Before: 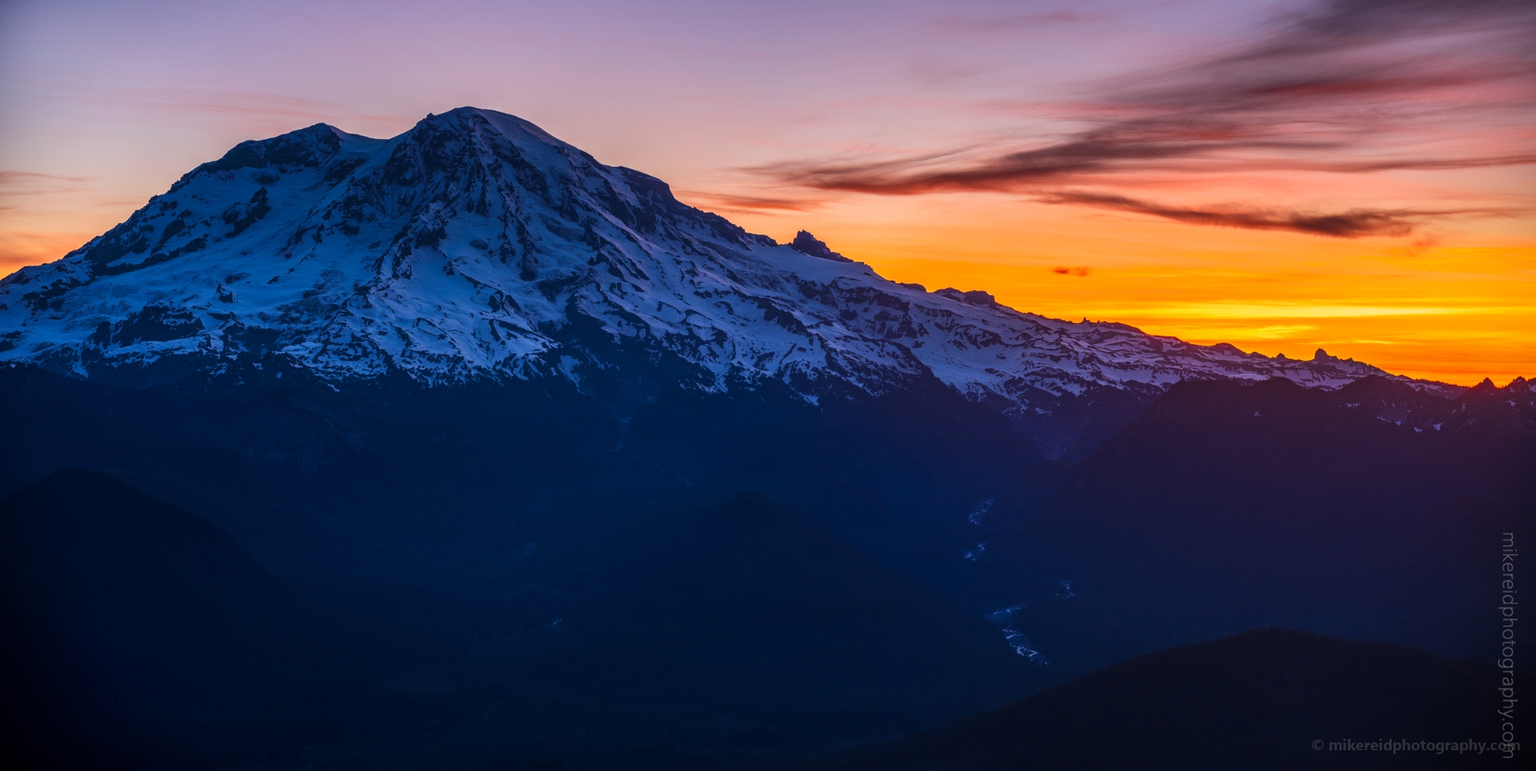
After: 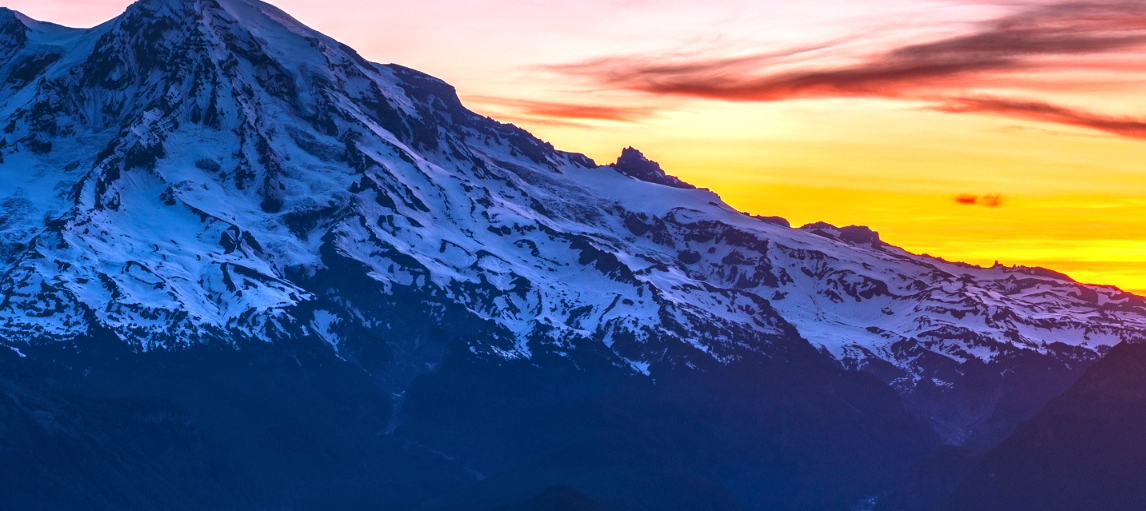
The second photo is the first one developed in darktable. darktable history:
crop: left 20.838%, top 15.268%, right 21.85%, bottom 33.827%
local contrast: mode bilateral grid, contrast 30, coarseness 25, midtone range 0.2
exposure: black level correction 0, exposure 1 EV, compensate highlight preservation false
